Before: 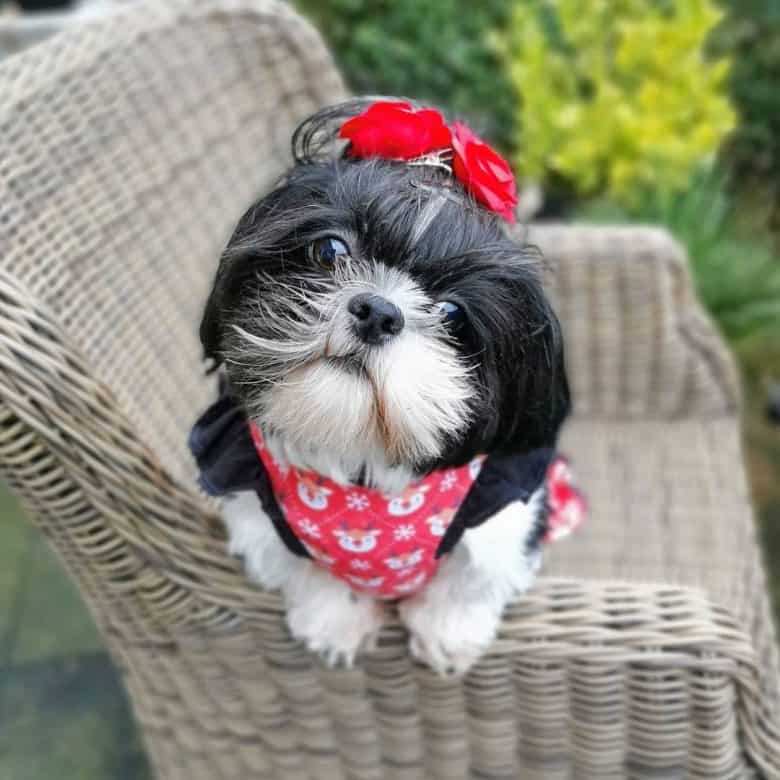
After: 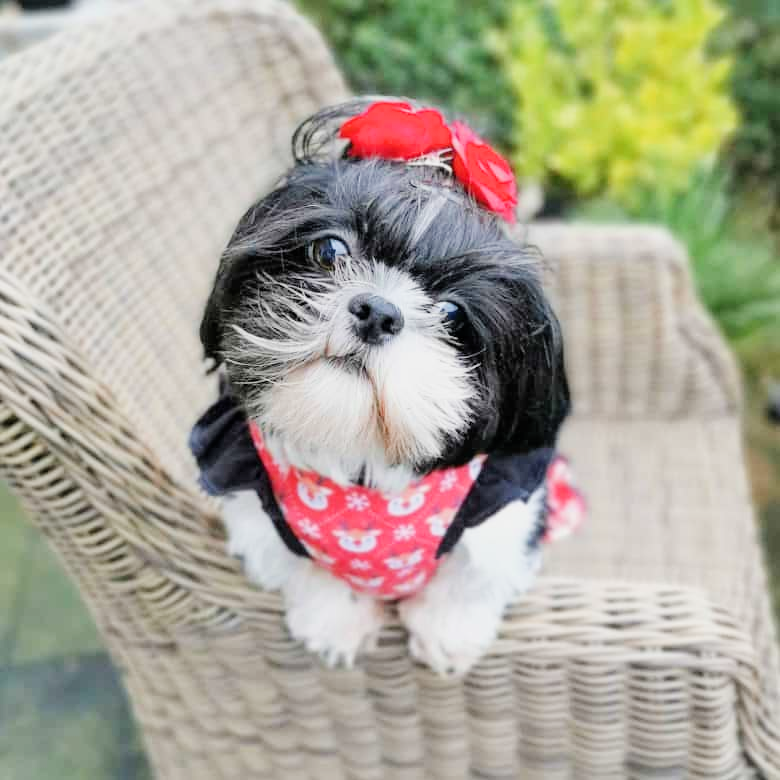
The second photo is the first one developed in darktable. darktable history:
filmic rgb: black relative exposure -7.65 EV, white relative exposure 4.56 EV, hardness 3.61
exposure: black level correction 0, exposure 1 EV, compensate exposure bias true, compensate highlight preservation false
